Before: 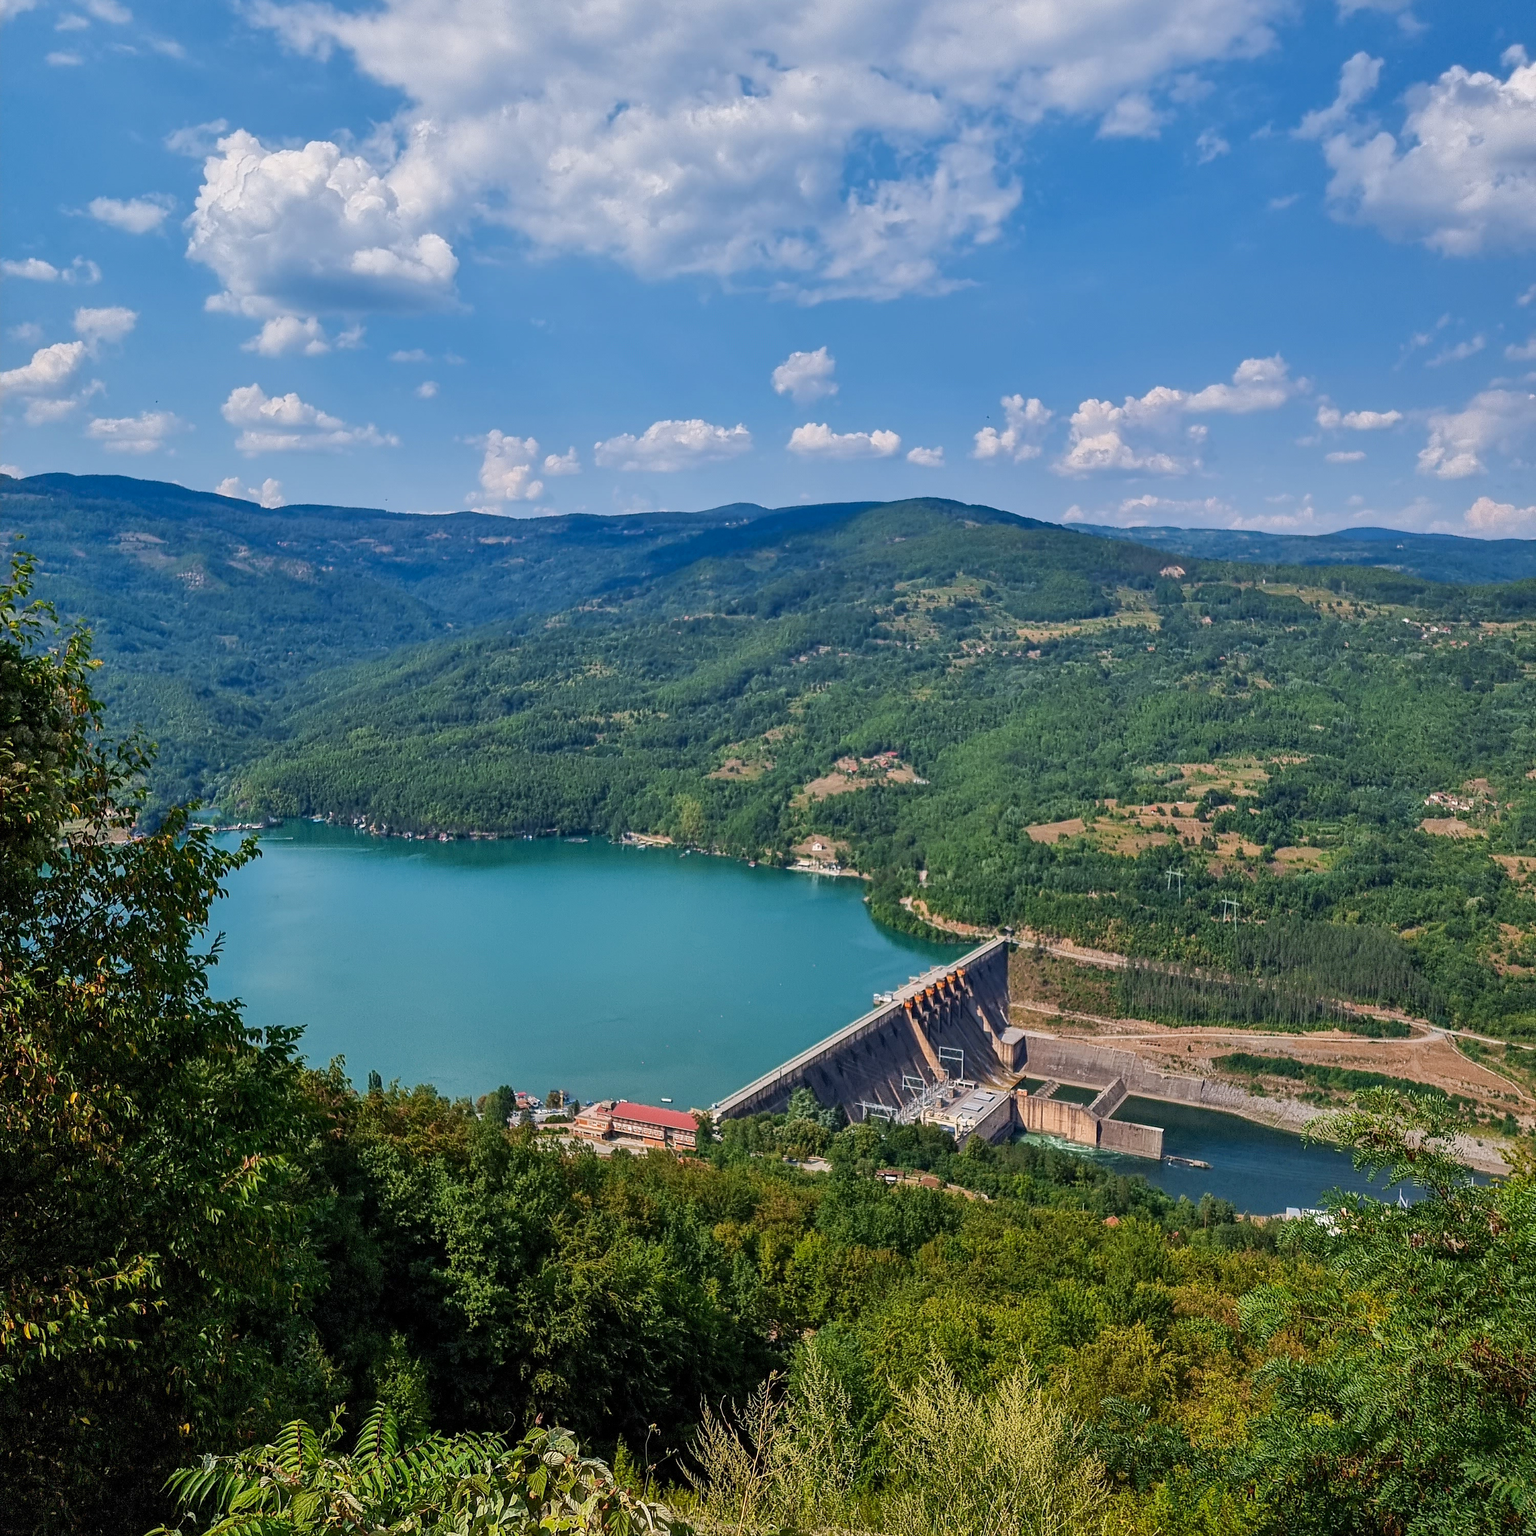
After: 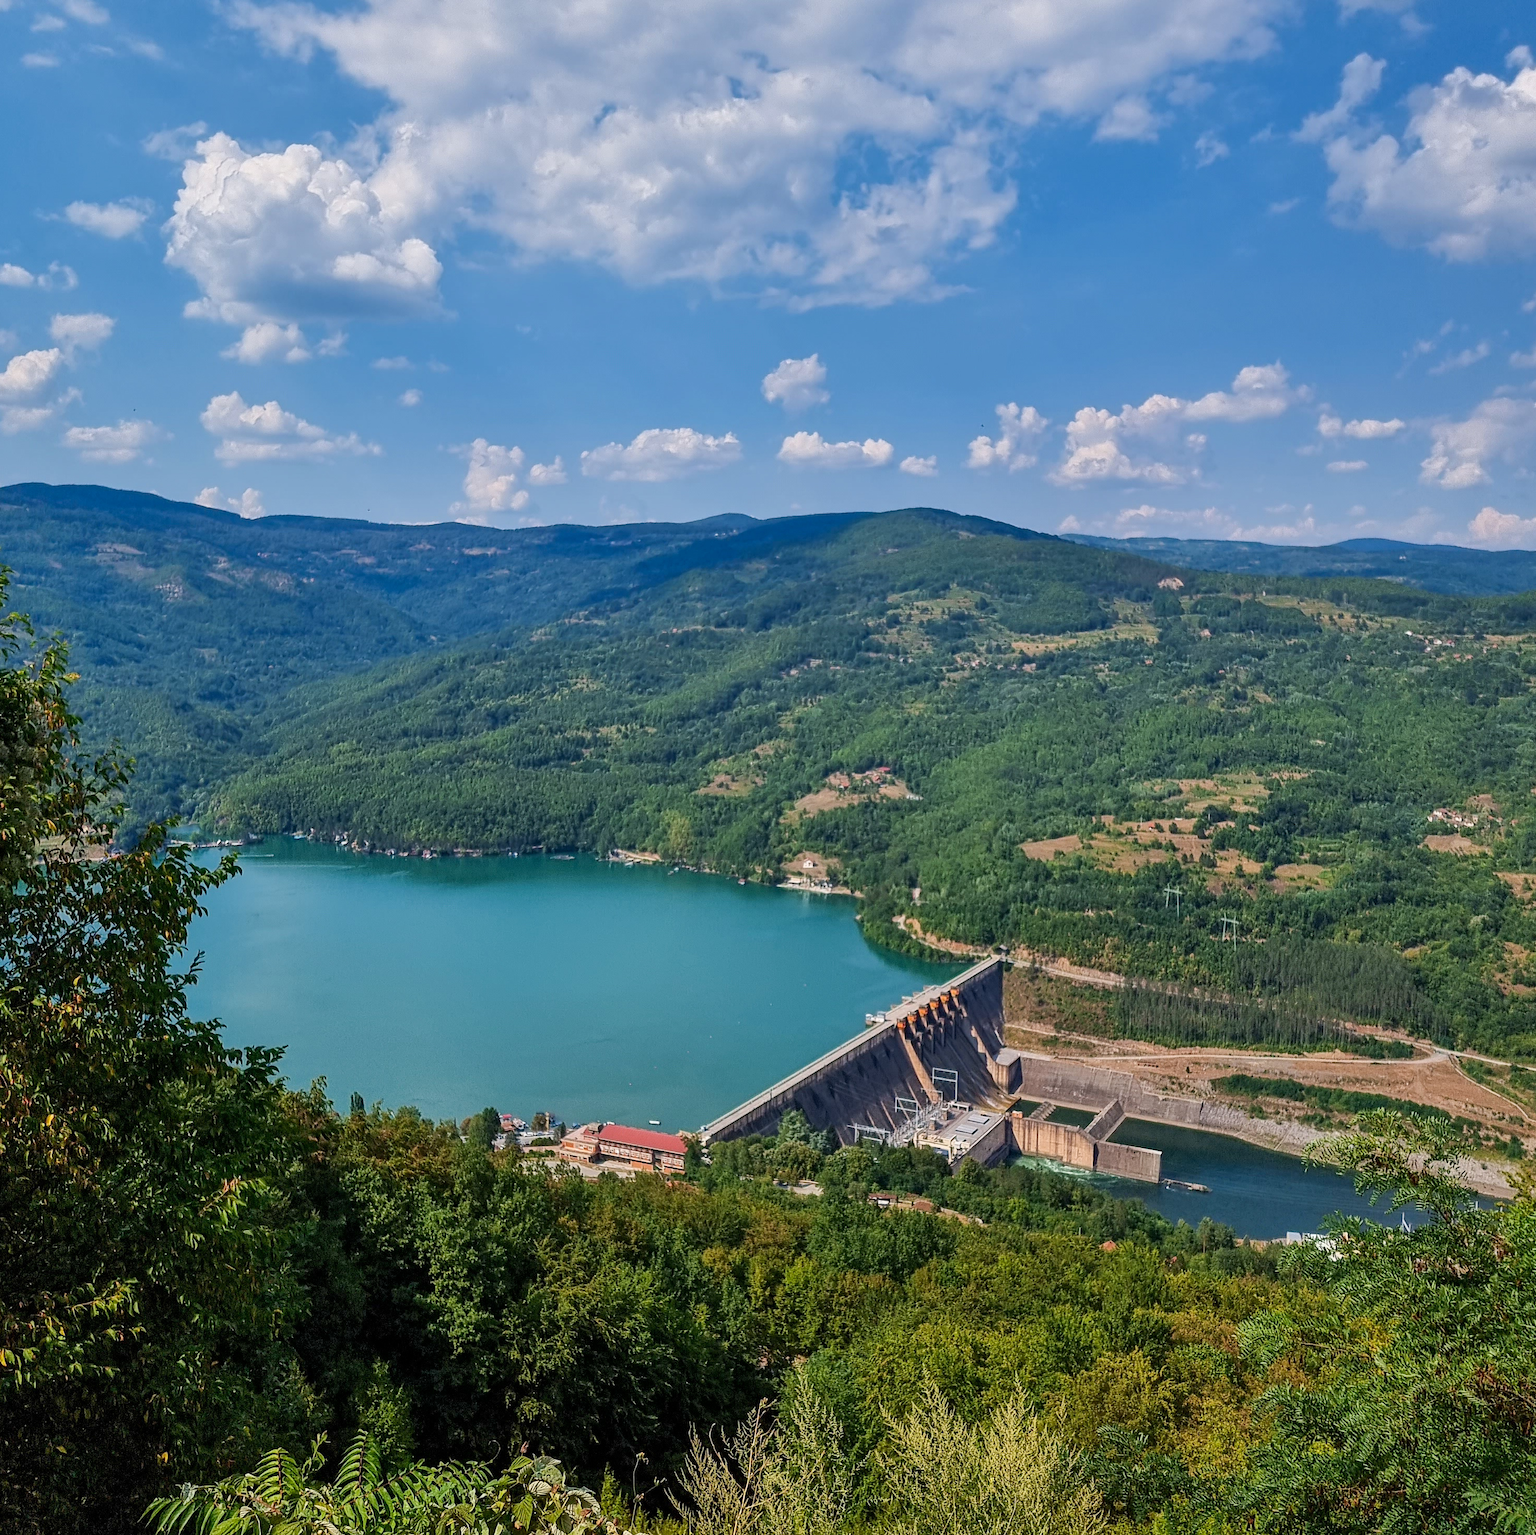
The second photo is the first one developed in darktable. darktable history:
crop: left 1.657%, right 0.279%, bottom 1.994%
